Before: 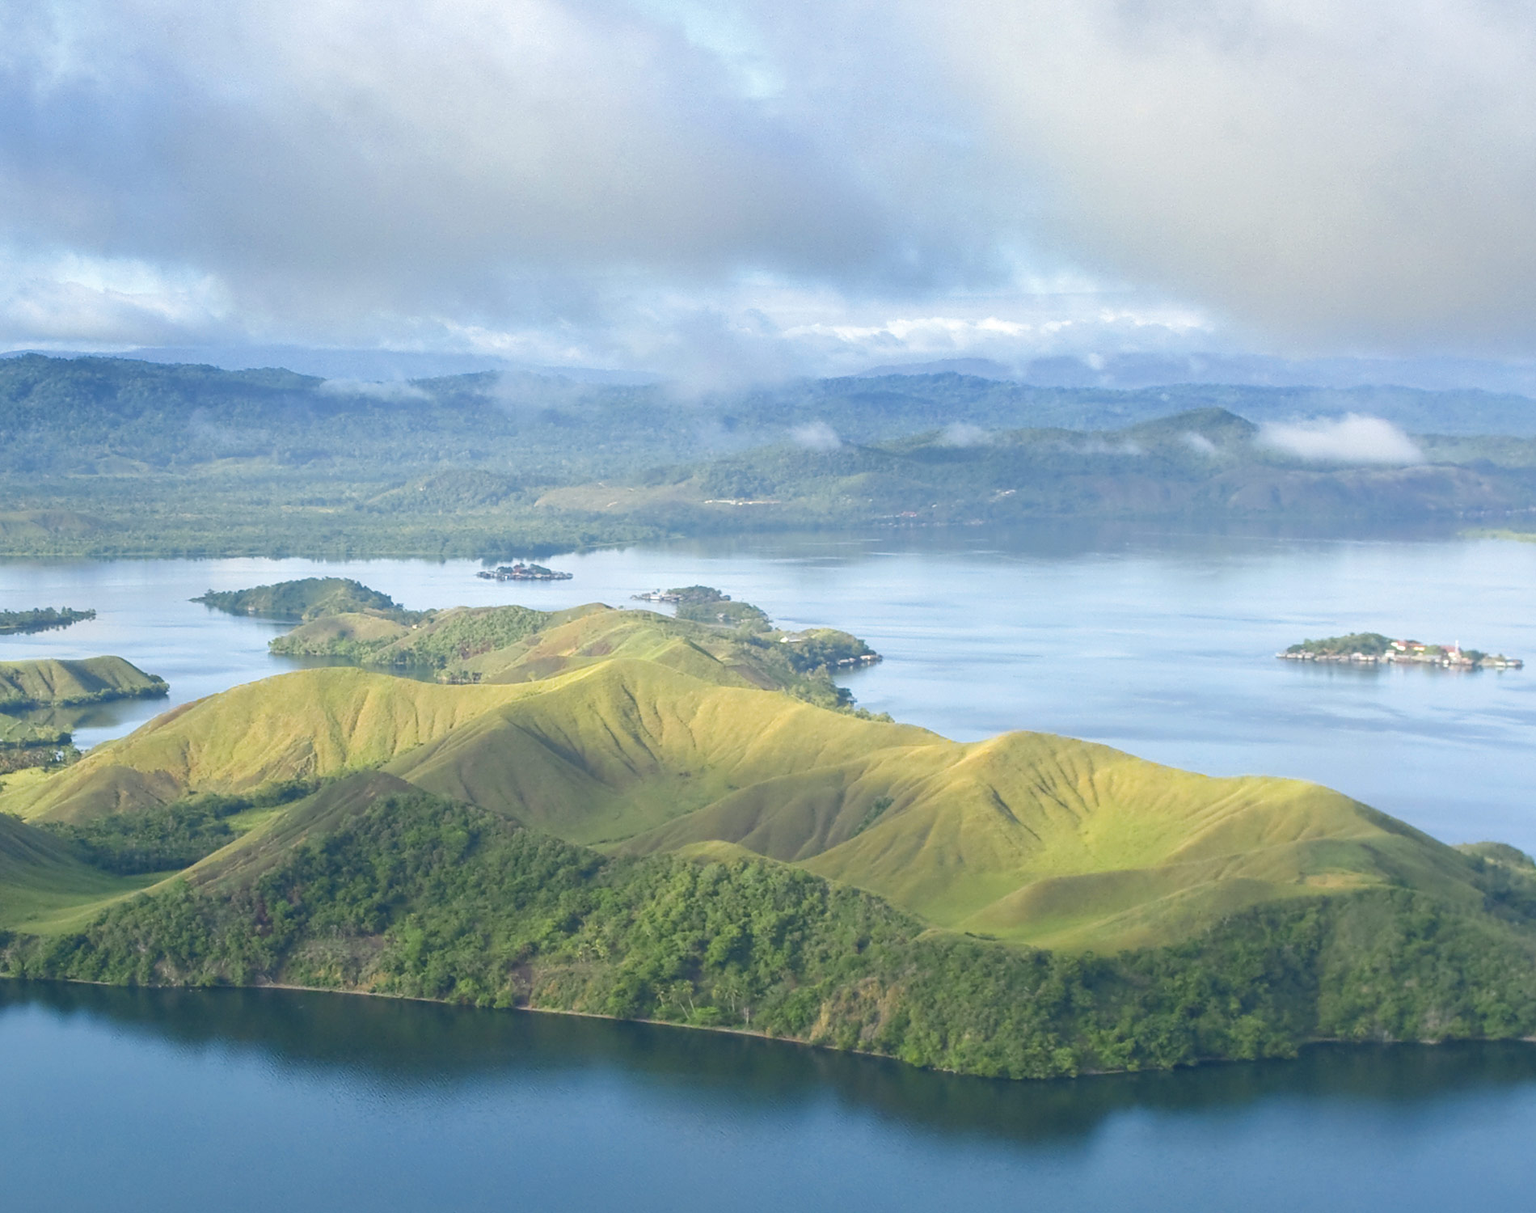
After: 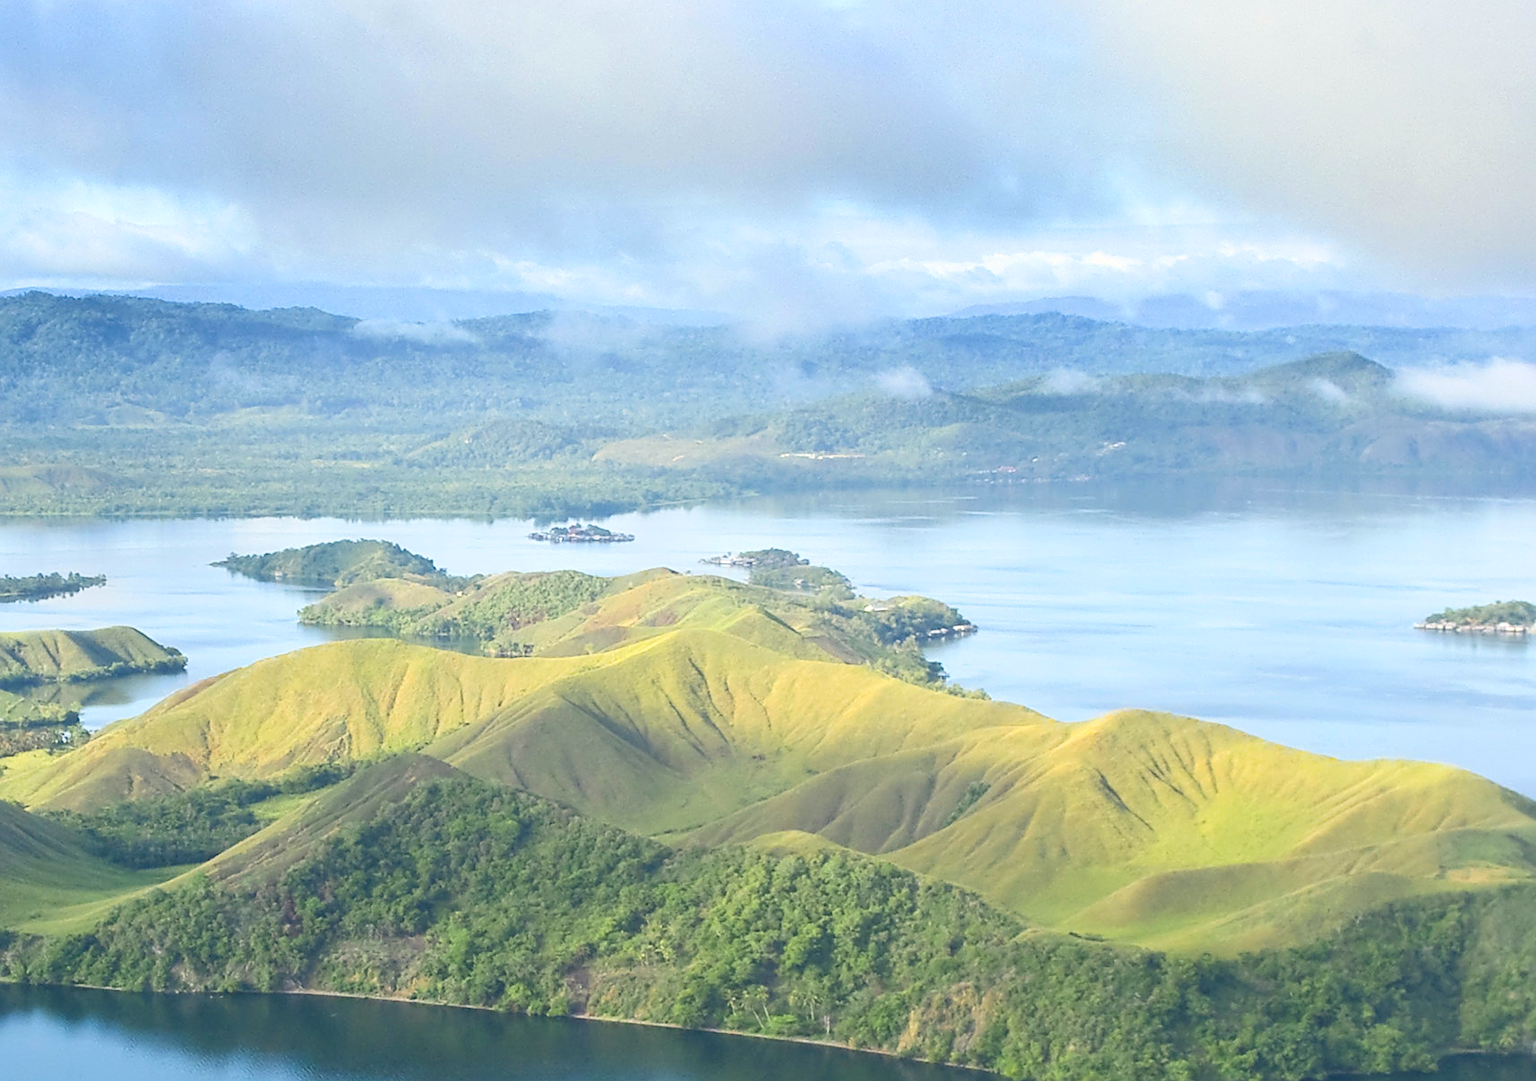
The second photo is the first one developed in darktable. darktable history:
white balance: red 1.009, blue 0.985
haze removal: strength -0.09, distance 0.358, compatibility mode true, adaptive false
contrast brightness saturation: contrast 0.2, brightness 0.16, saturation 0.22
shadows and highlights: shadows 37.27, highlights -28.18, soften with gaussian
crop: top 7.49%, right 9.717%, bottom 11.943%
sharpen: on, module defaults
